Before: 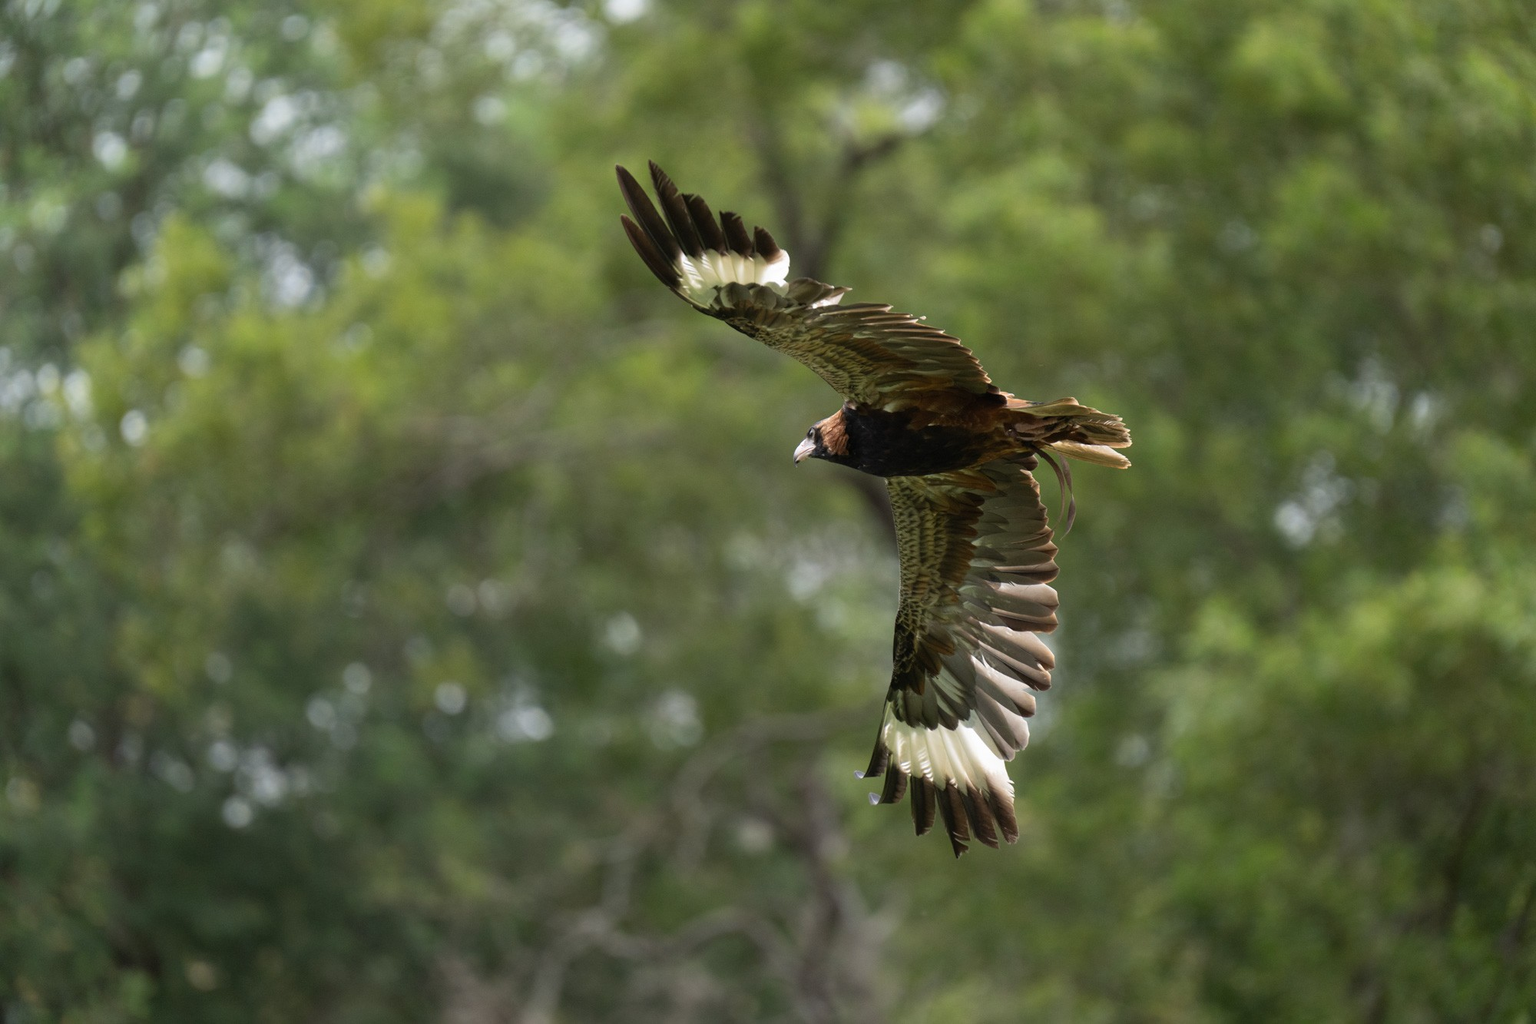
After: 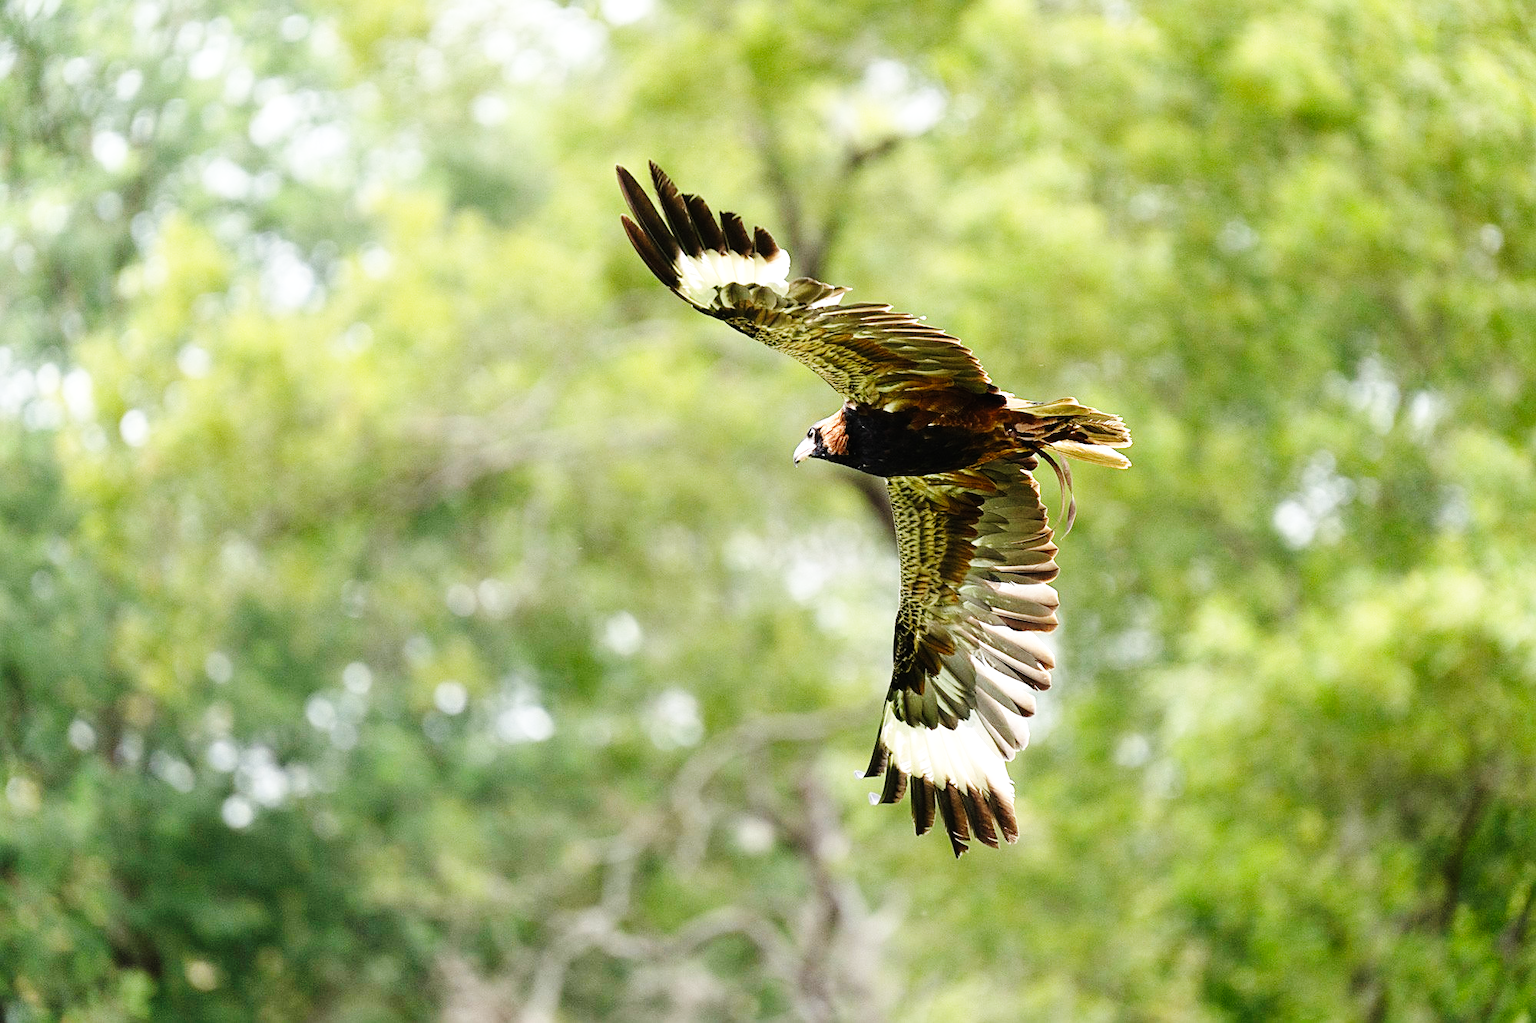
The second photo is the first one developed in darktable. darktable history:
base curve: curves: ch0 [(0, 0) (0, 0) (0.002, 0.001) (0.008, 0.003) (0.019, 0.011) (0.037, 0.037) (0.064, 0.11) (0.102, 0.232) (0.152, 0.379) (0.216, 0.524) (0.296, 0.665) (0.394, 0.789) (0.512, 0.881) (0.651, 0.945) (0.813, 0.986) (1, 1)], preserve colors none
sharpen: on, module defaults
exposure: exposure 0.775 EV, compensate highlight preservation false
